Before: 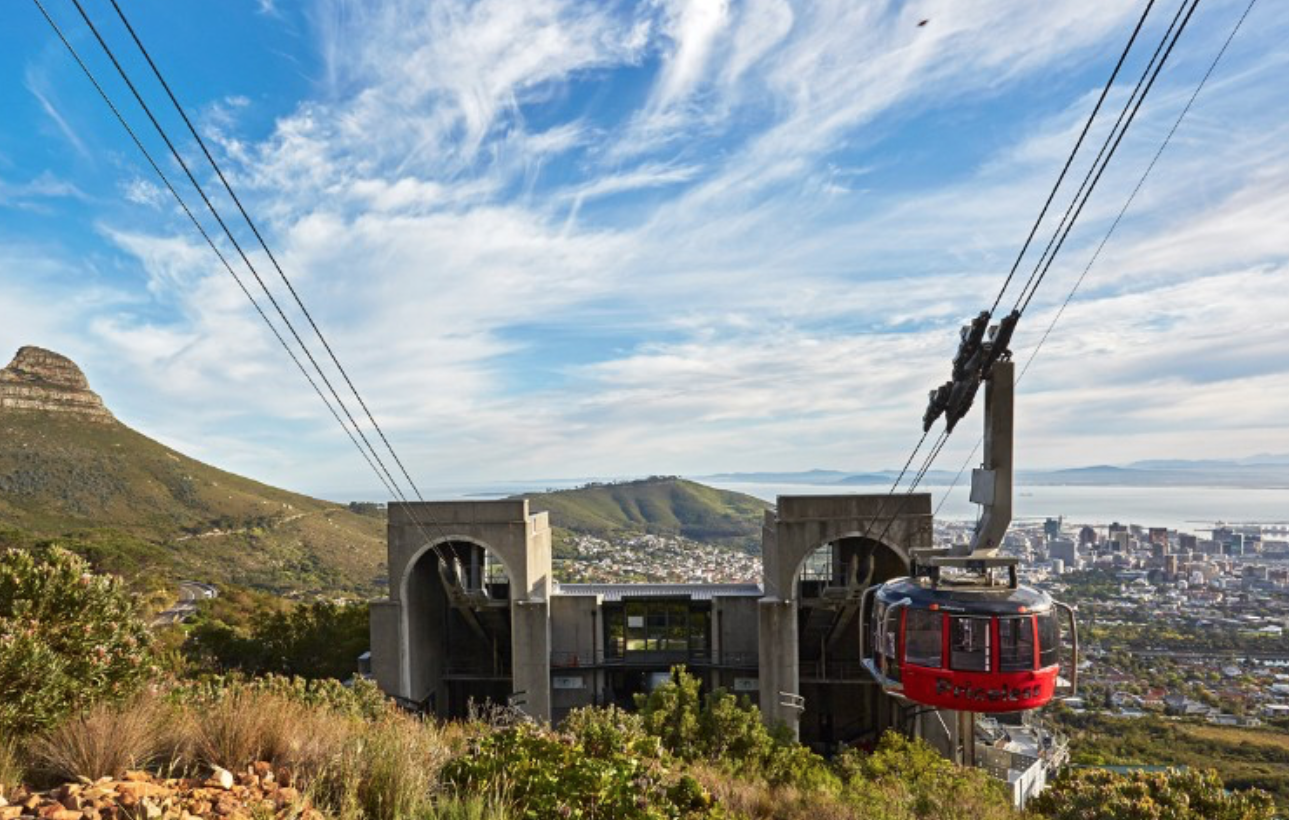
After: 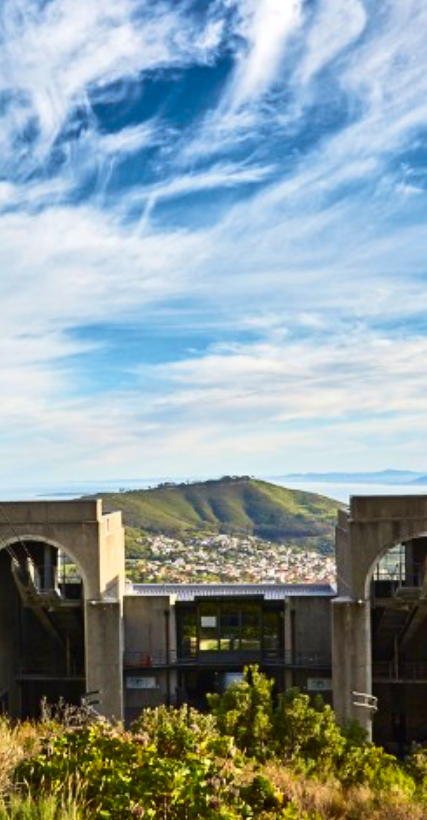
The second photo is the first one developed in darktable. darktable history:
shadows and highlights: radius 107.55, shadows 23.86, highlights -59.43, highlights color adjustment 0.774%, low approximation 0.01, soften with gaussian
contrast brightness saturation: contrast 0.231, brightness 0.102, saturation 0.294
velvia: on, module defaults
crop: left 33.202%, right 33.626%
